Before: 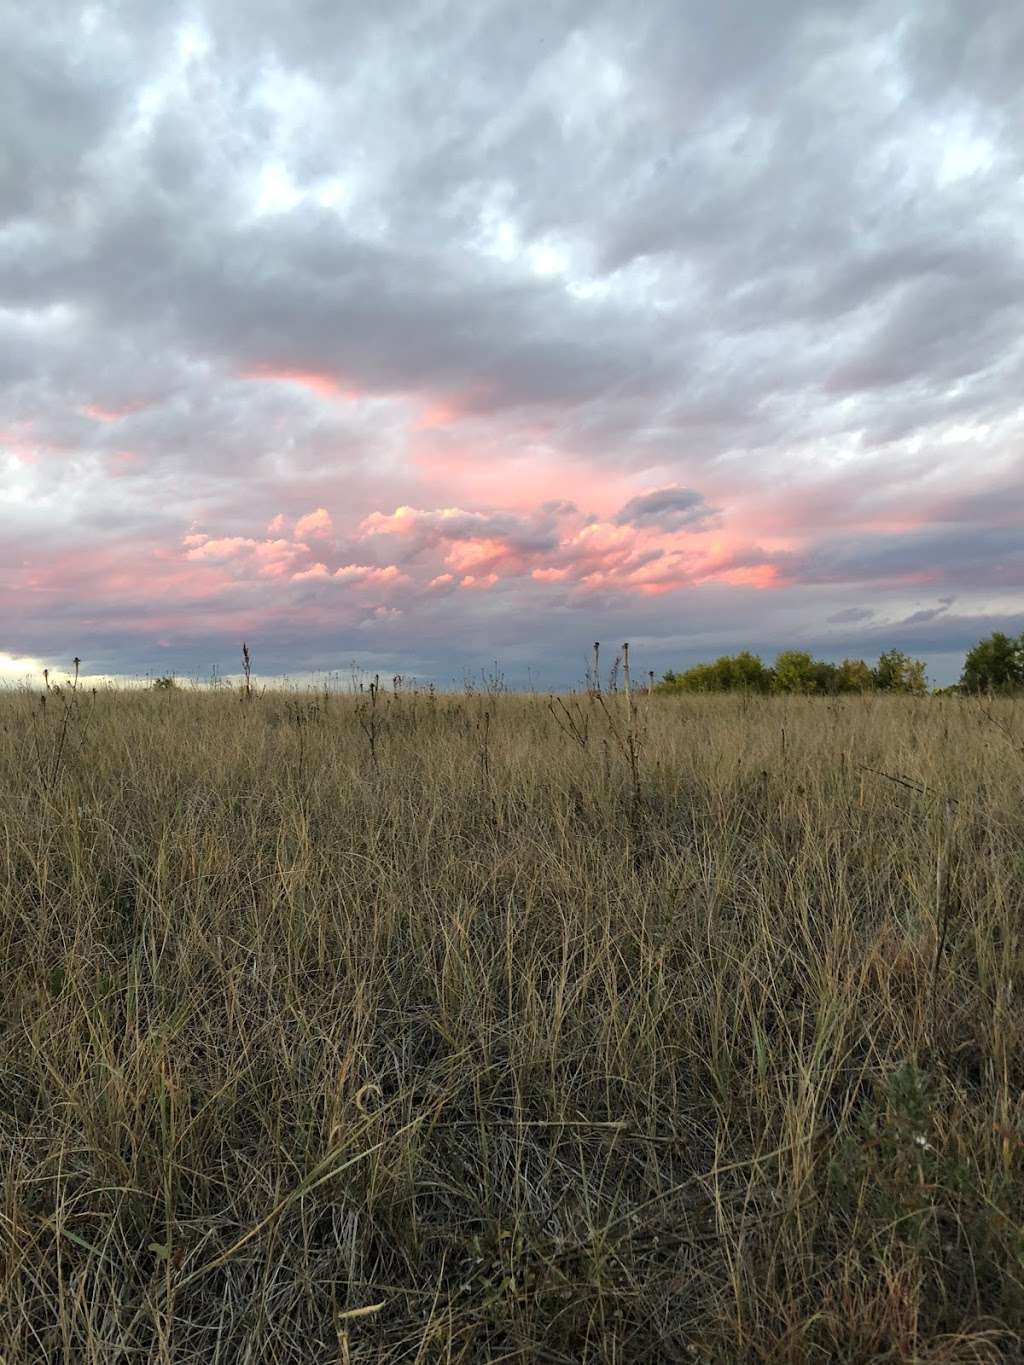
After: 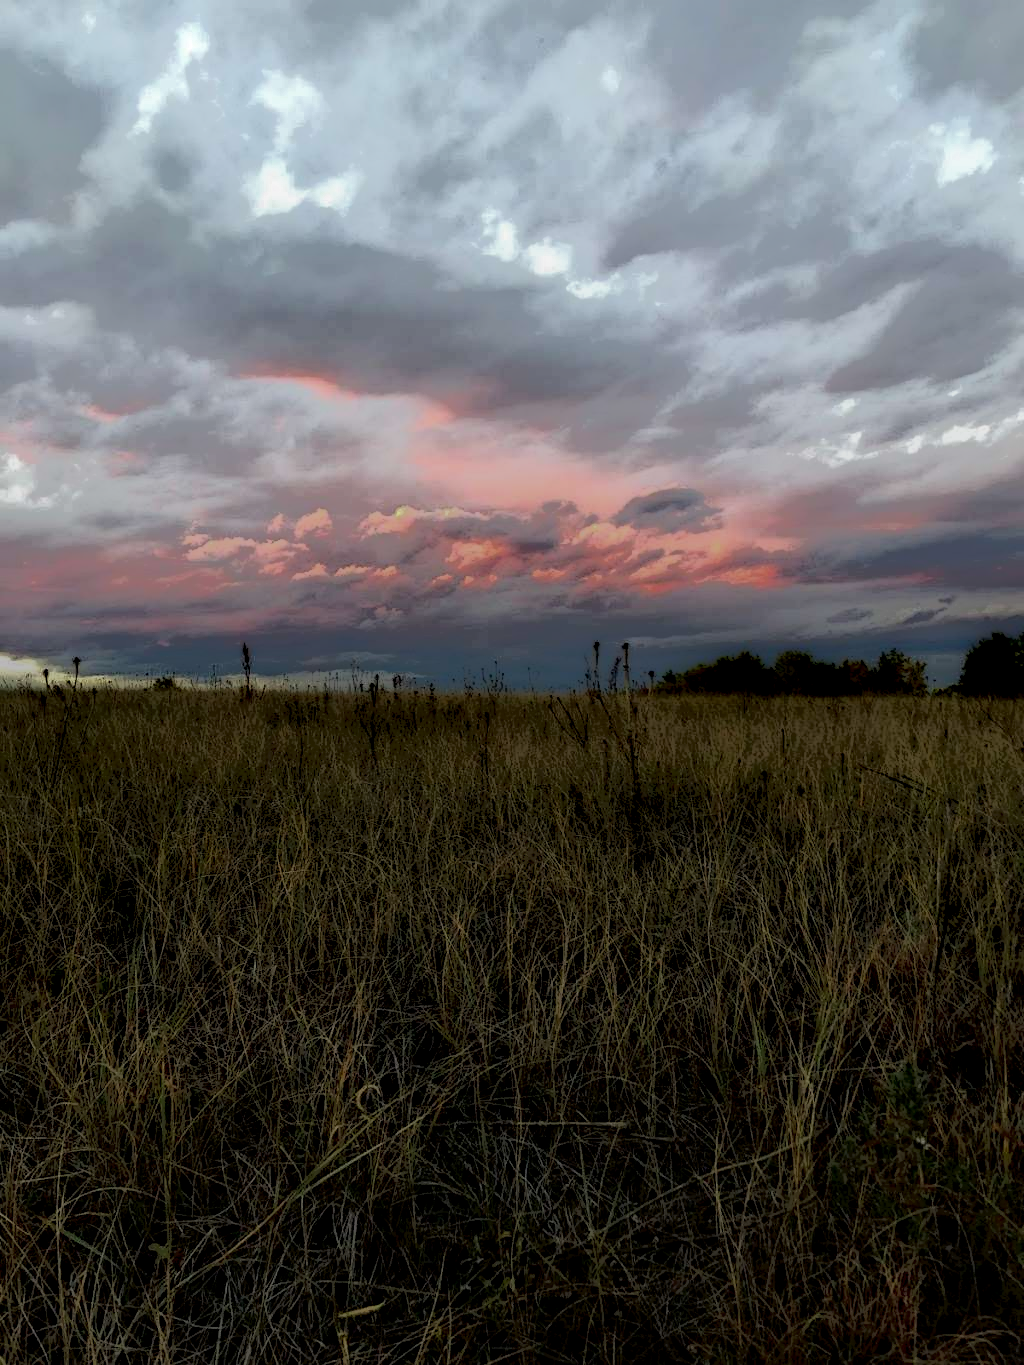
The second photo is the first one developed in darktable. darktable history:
local contrast: highlights 4%, shadows 225%, detail 164%, midtone range 0.001
